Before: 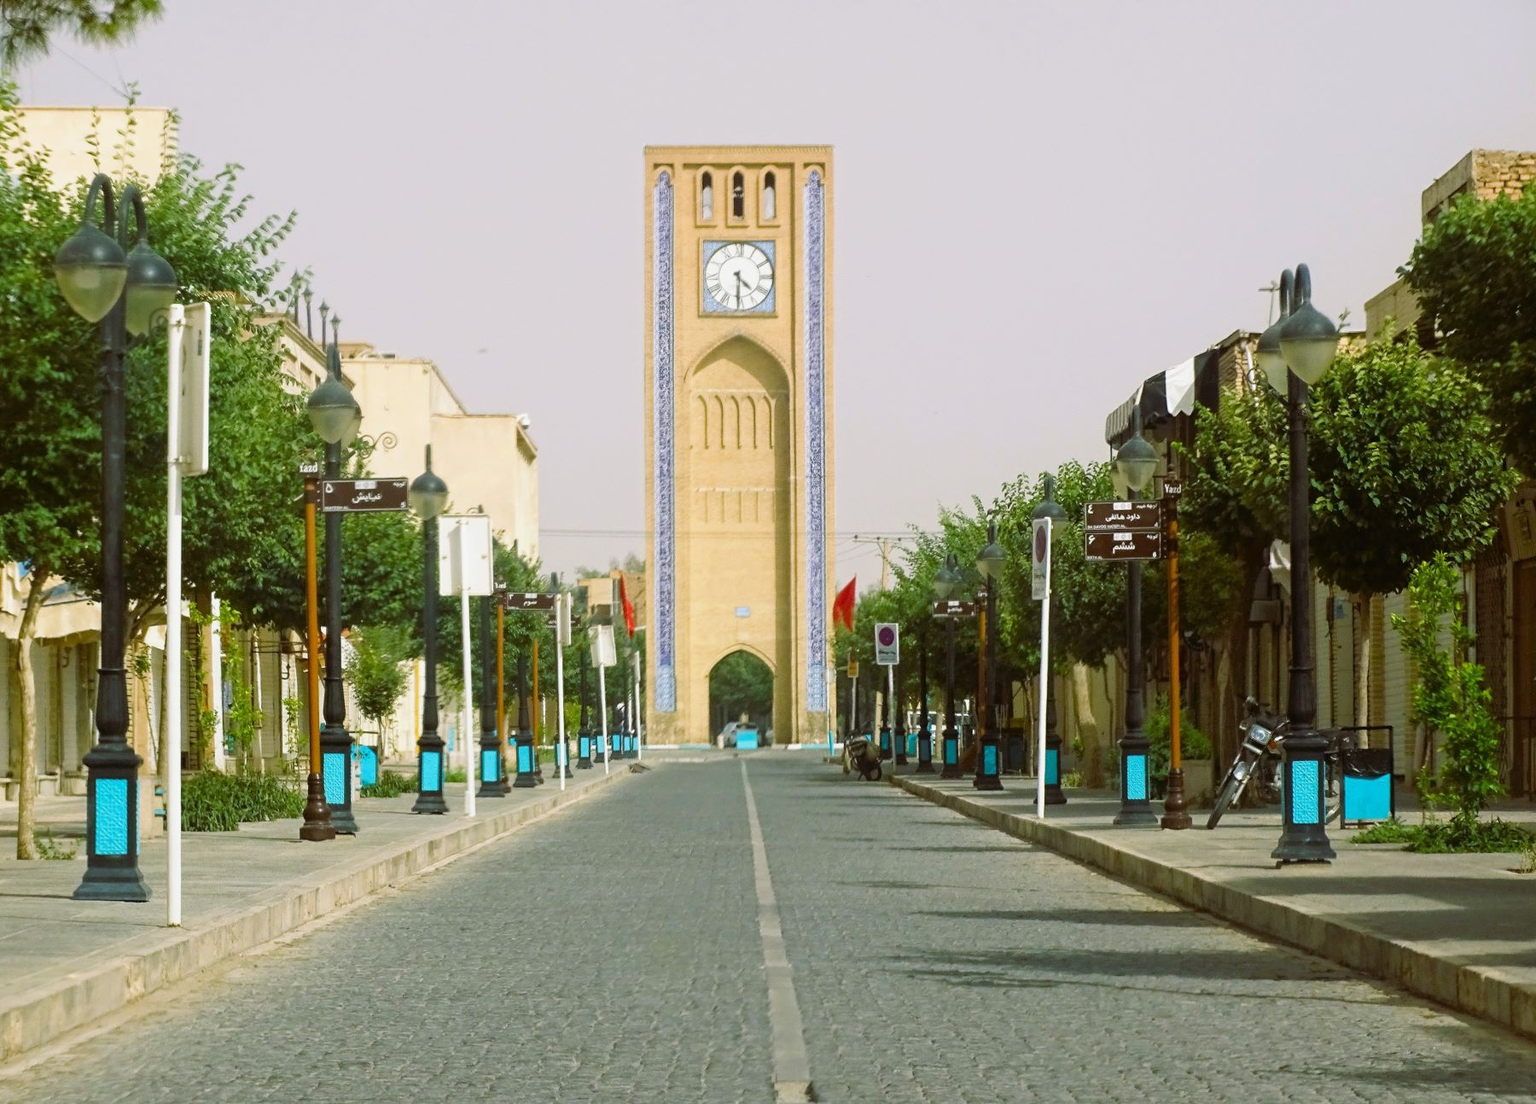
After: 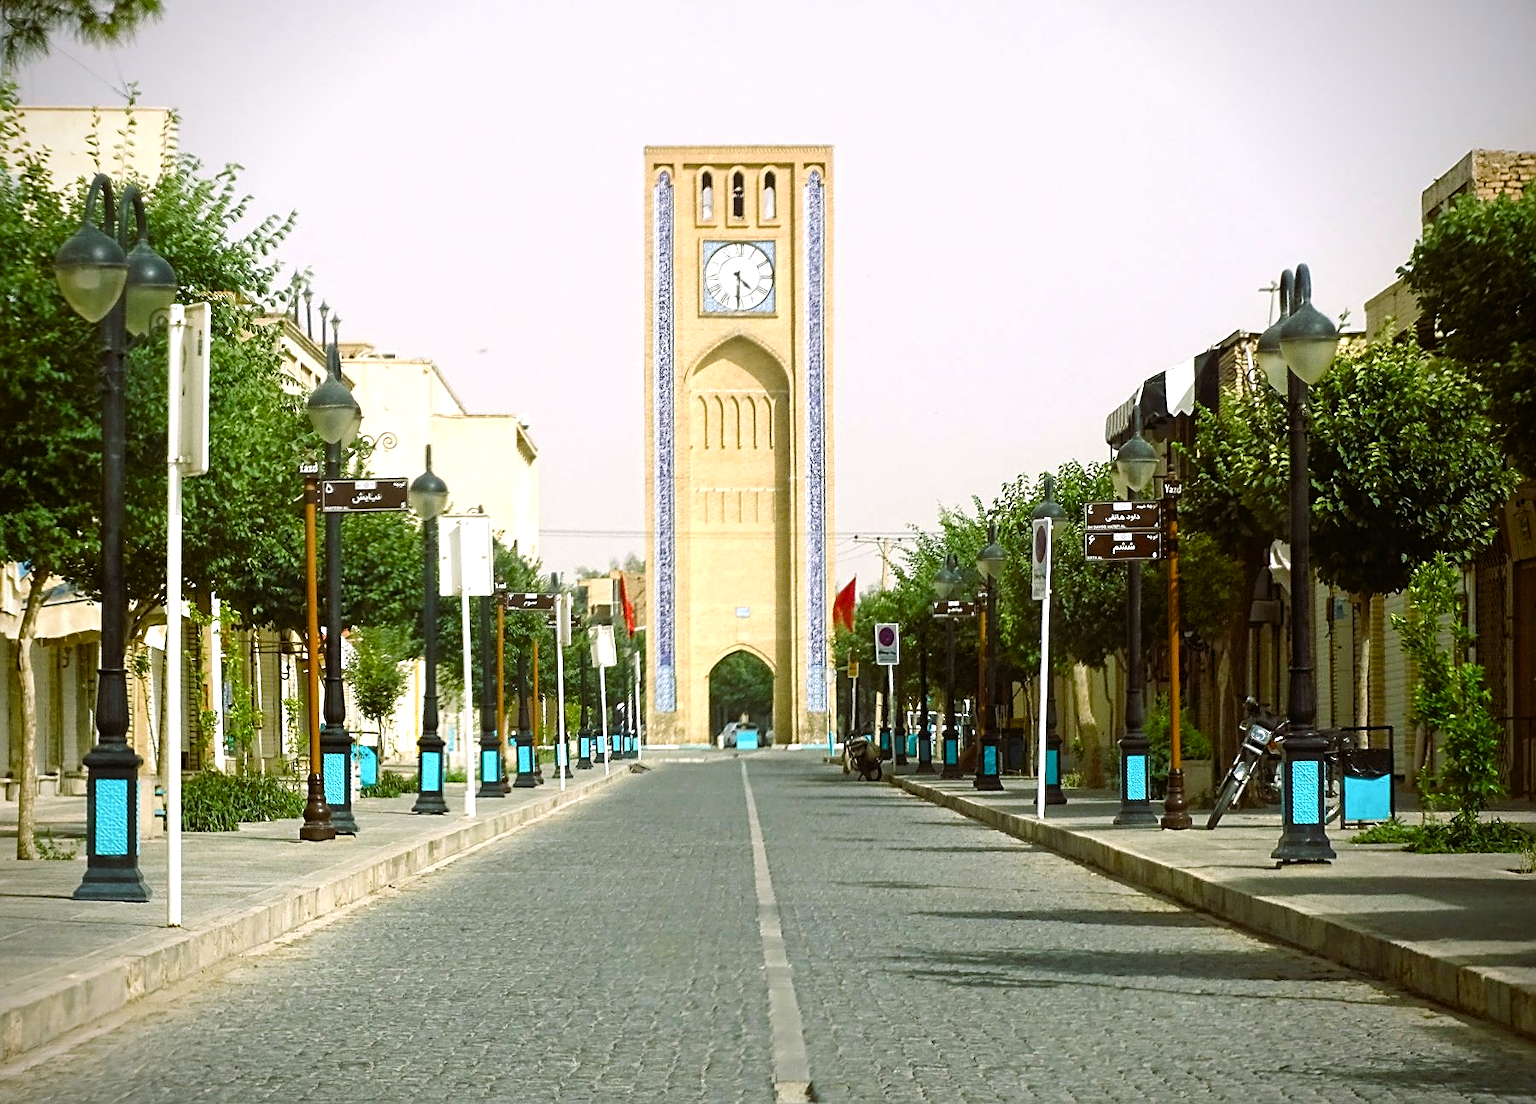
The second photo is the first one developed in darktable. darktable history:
vignetting: brightness -0.605, saturation -0.002, unbound false
sharpen: on, module defaults
color balance rgb: highlights gain › luminance 14.575%, global offset › hue 169.59°, perceptual saturation grading › global saturation 0.473%, perceptual saturation grading › highlights -14.865%, perceptual saturation grading › shadows 24.883%, contrast 15.126%
